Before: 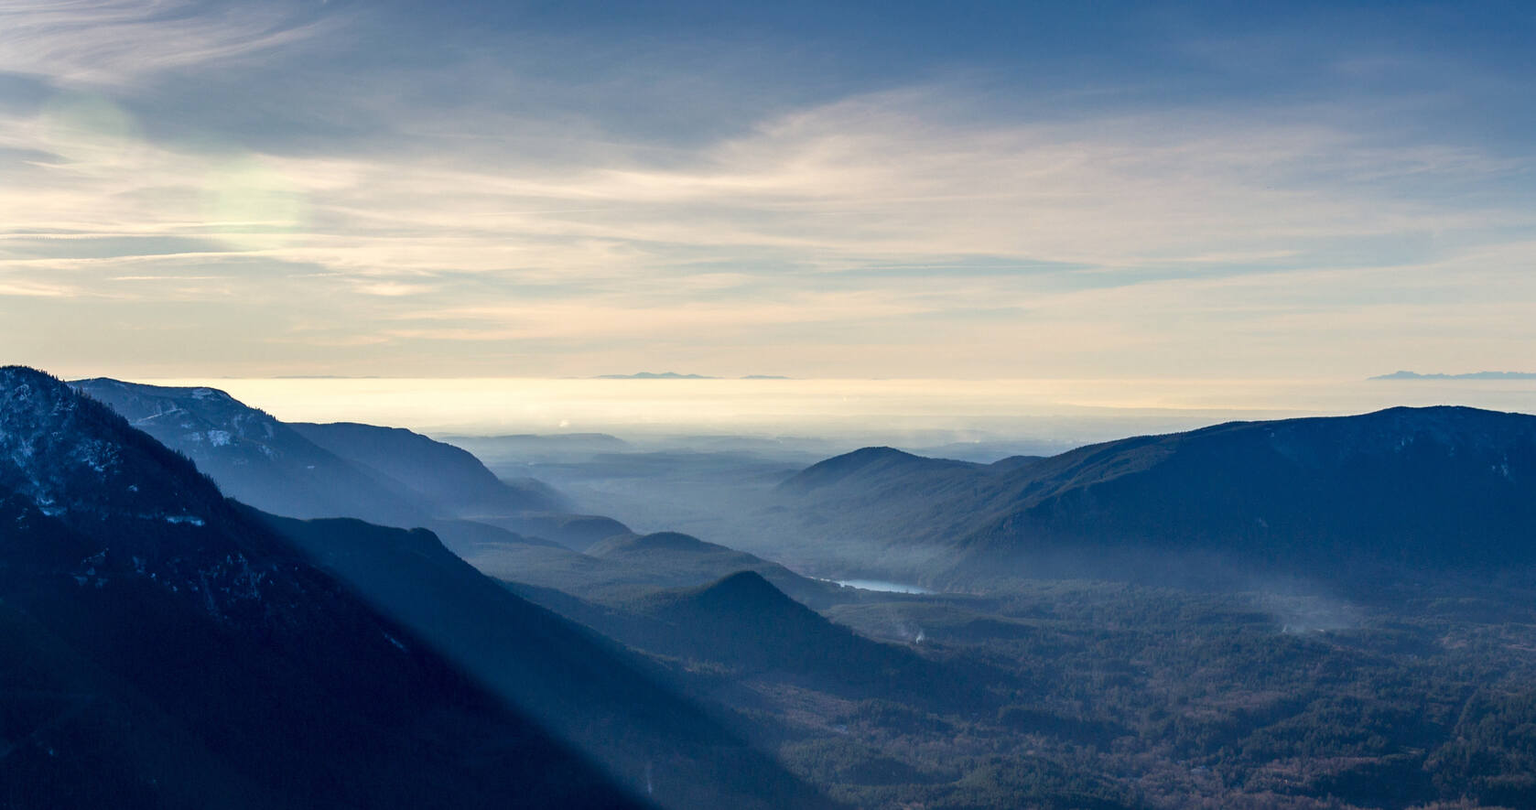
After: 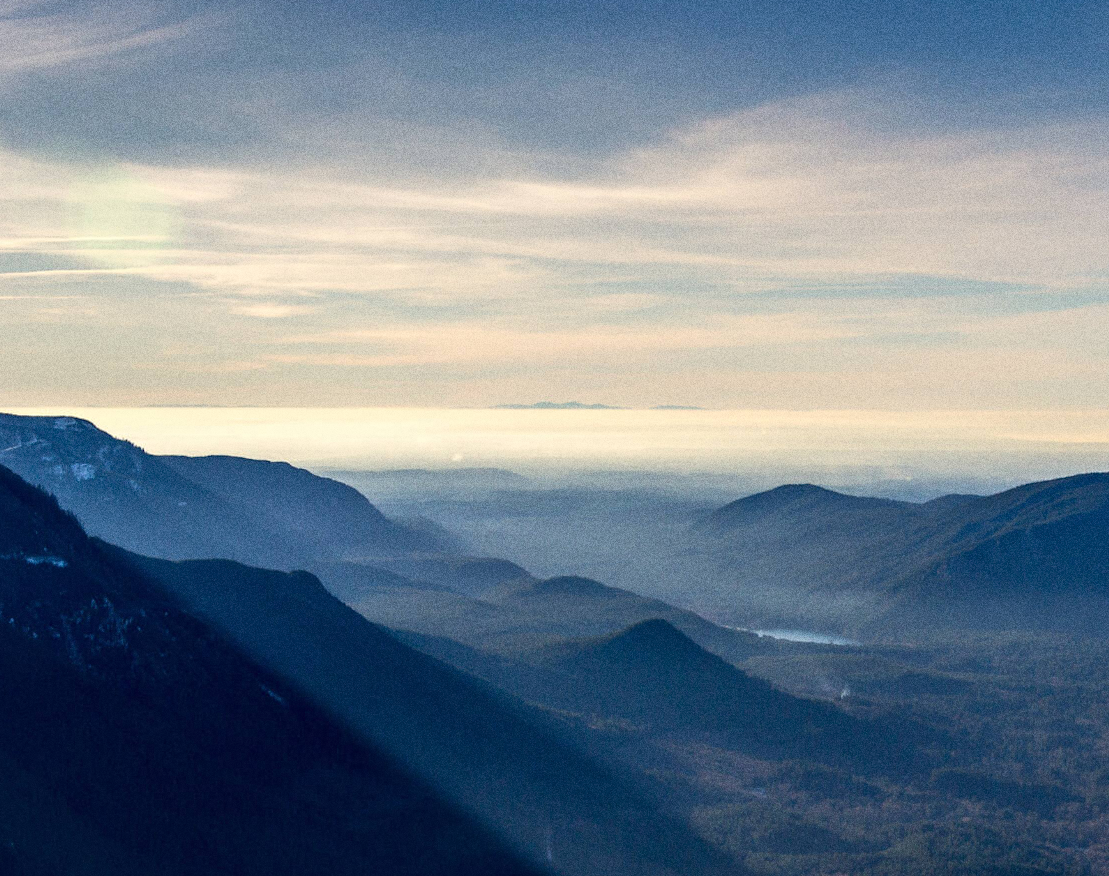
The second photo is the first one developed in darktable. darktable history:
crop and rotate: left 8.786%, right 24.548%
grain: coarseness 0.09 ISO, strength 40%
tone equalizer: on, module defaults
rotate and perspective: rotation 0.192°, lens shift (horizontal) -0.015, crop left 0.005, crop right 0.996, crop top 0.006, crop bottom 0.99
